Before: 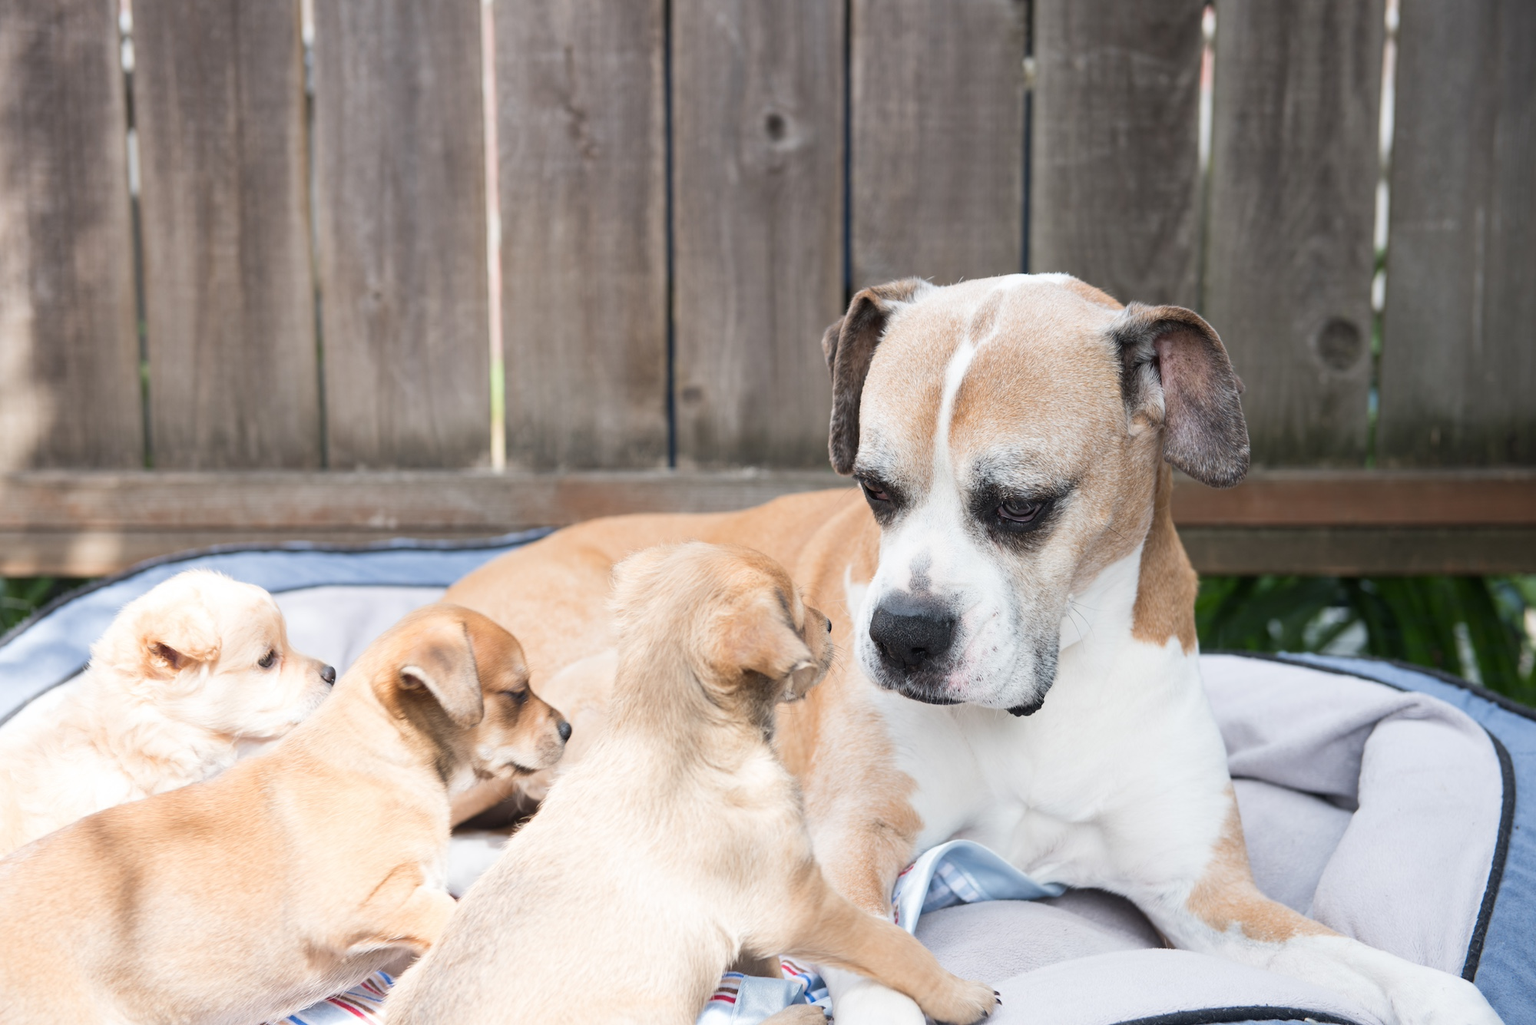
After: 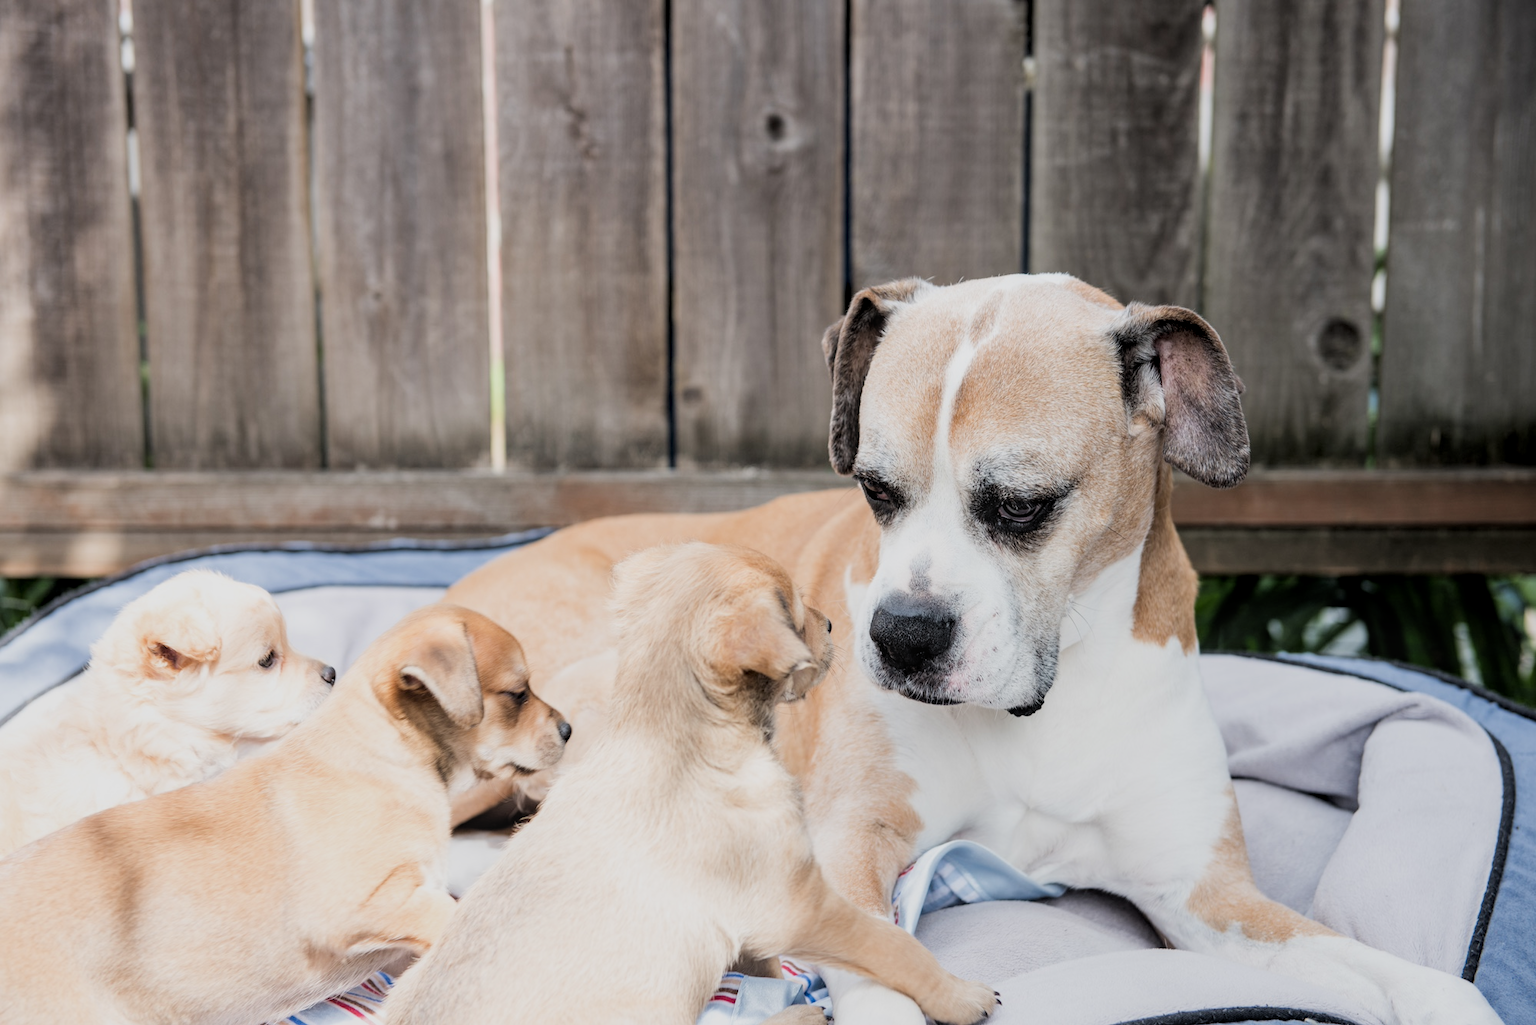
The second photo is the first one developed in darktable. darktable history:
local contrast: on, module defaults
filmic rgb: black relative exposure -5 EV, hardness 2.88, contrast 1.1
